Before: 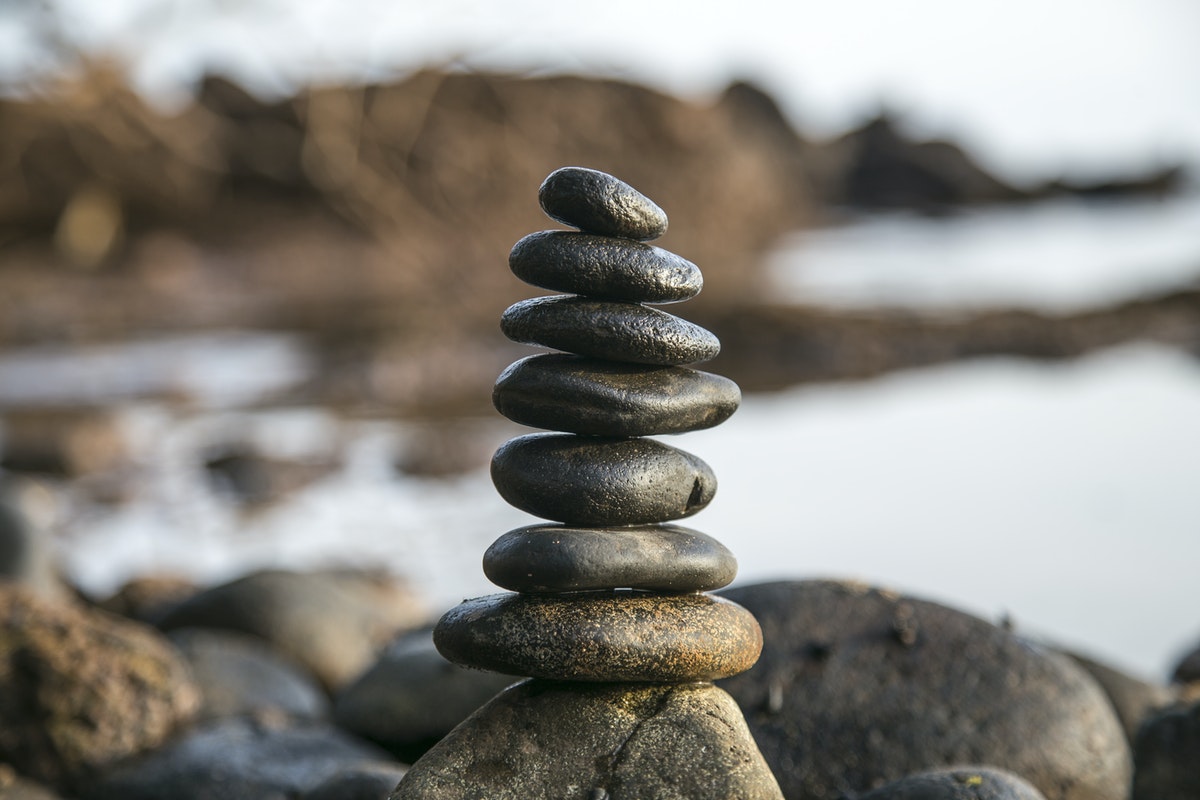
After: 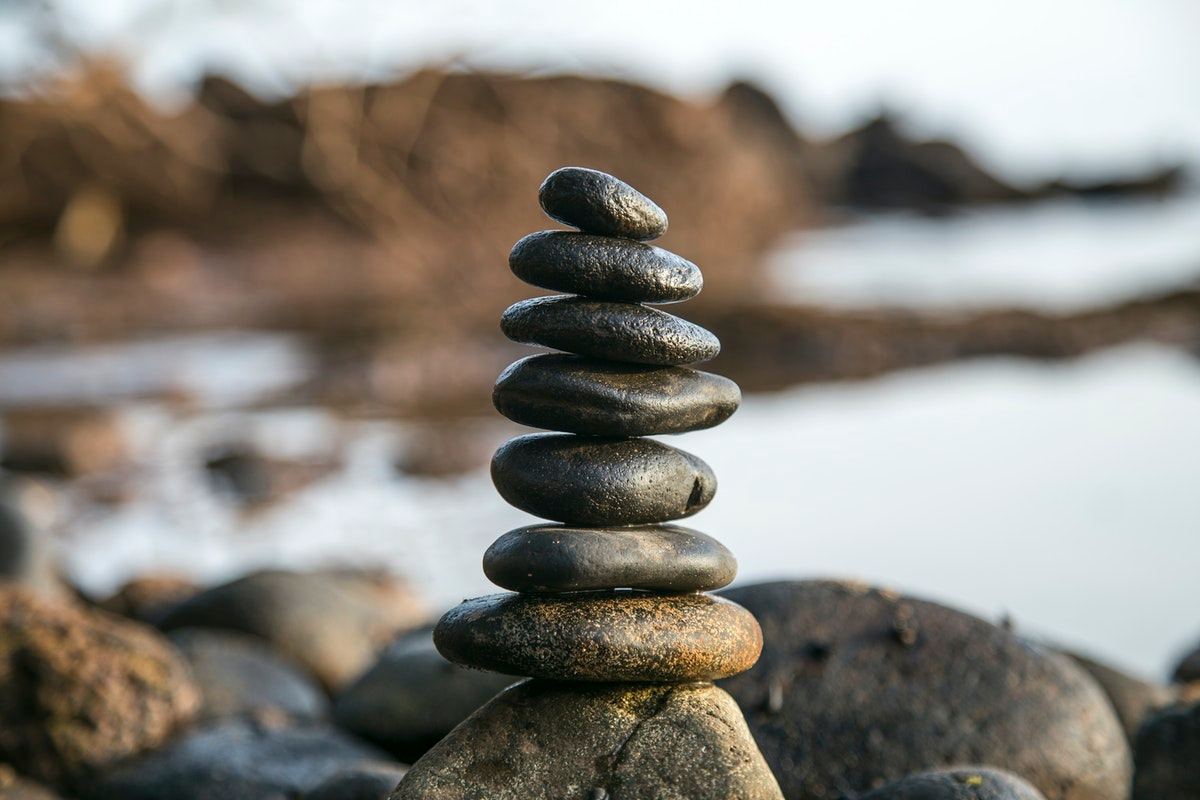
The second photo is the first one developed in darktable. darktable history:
contrast brightness saturation: contrast 0.05
color zones: curves: ch1 [(0, 0.523) (0.143, 0.545) (0.286, 0.52) (0.429, 0.506) (0.571, 0.503) (0.714, 0.503) (0.857, 0.508) (1, 0.523)]
